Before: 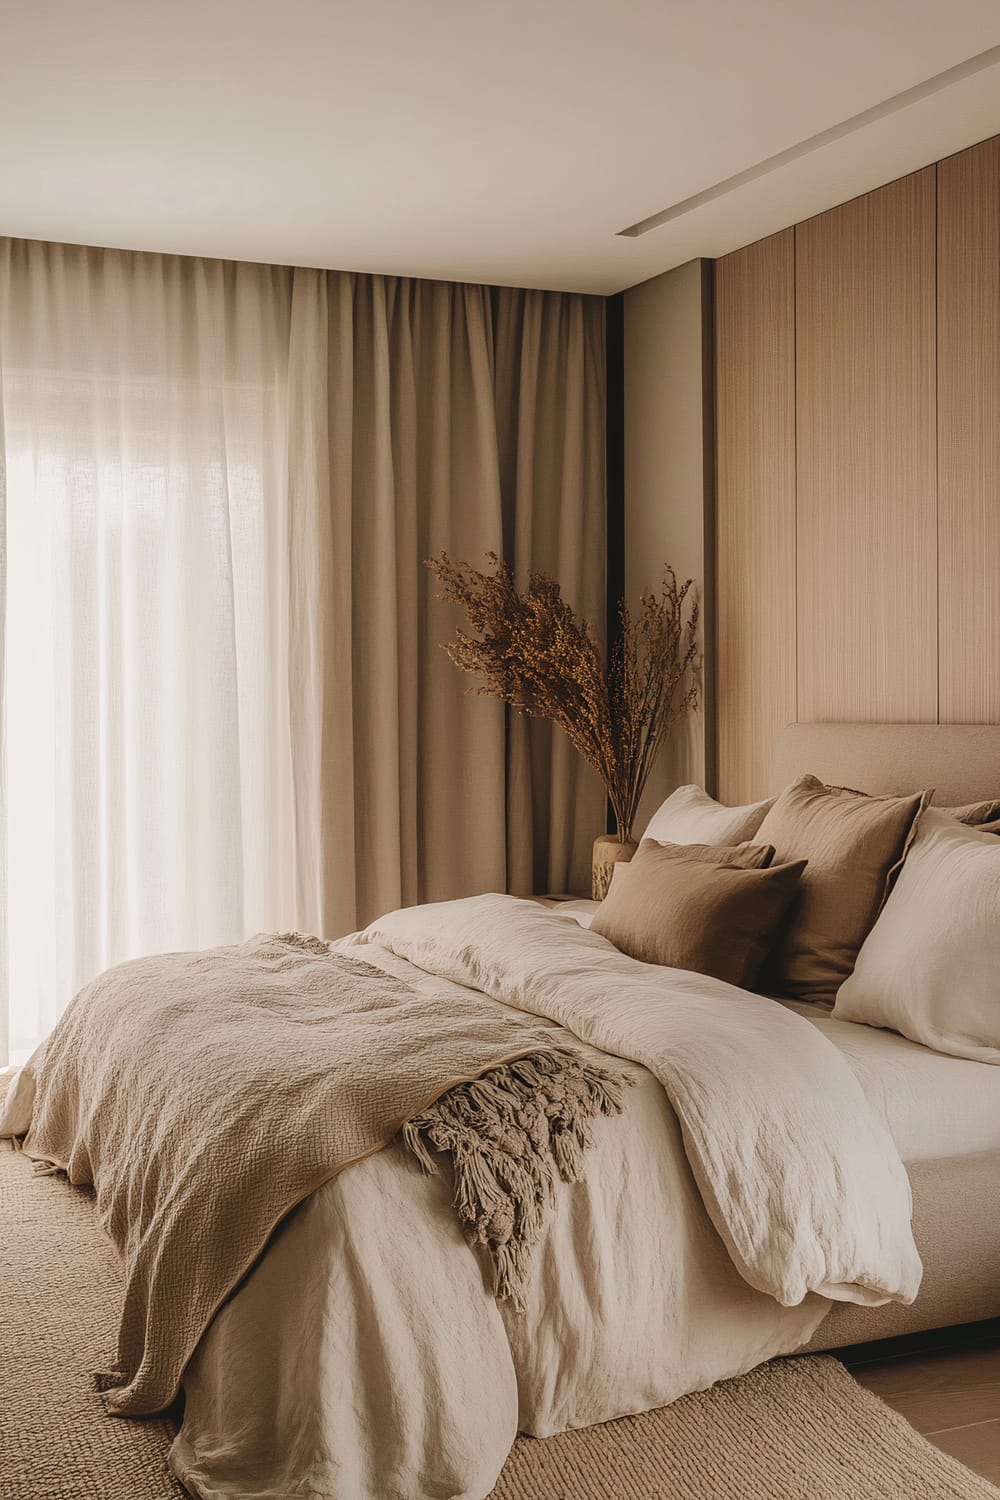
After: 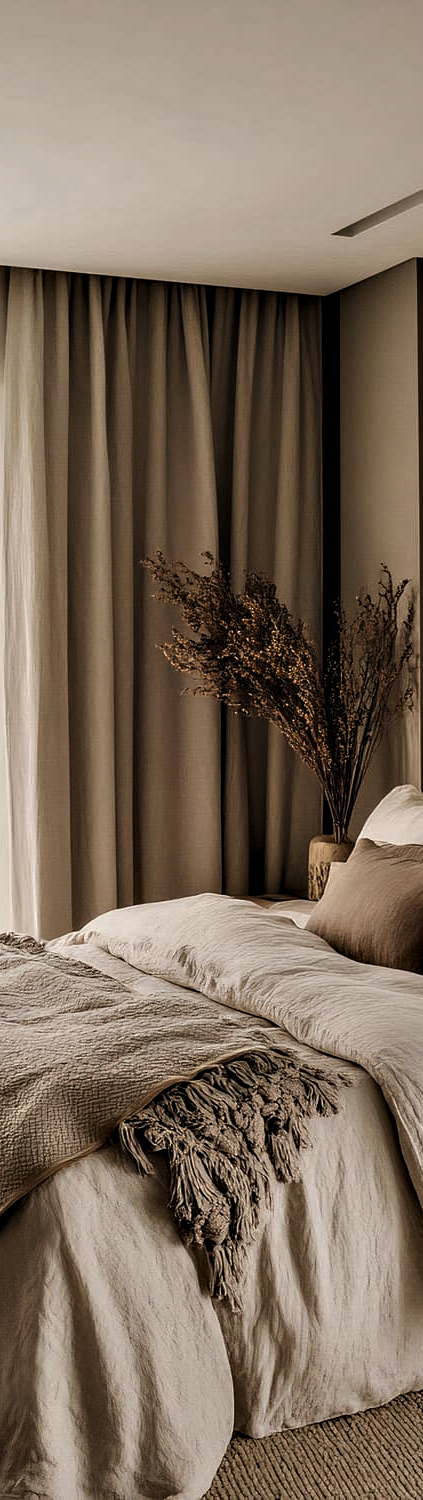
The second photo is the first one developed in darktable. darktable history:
contrast equalizer: y [[0.6 ×6], [0.55 ×6], [0 ×6], [0 ×6], [0 ×6]]
crop: left 28.405%, right 29.21%
levels: levels [0.029, 0.545, 0.971]
